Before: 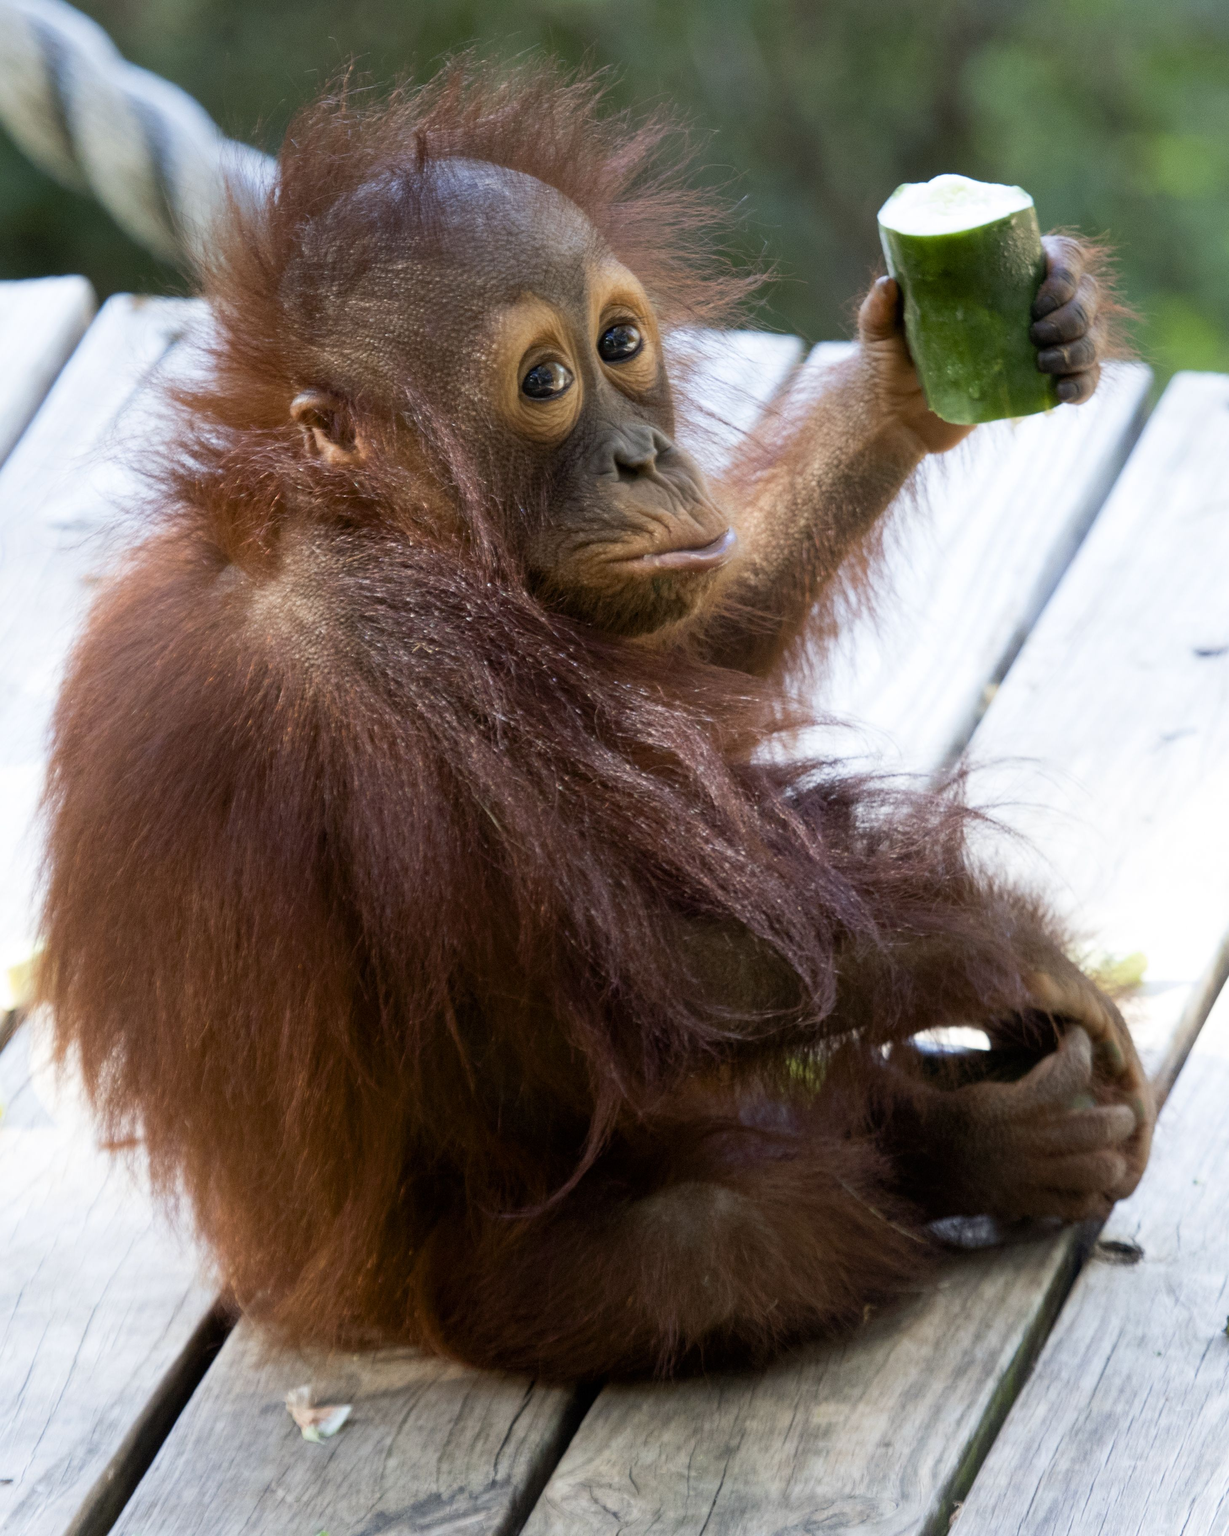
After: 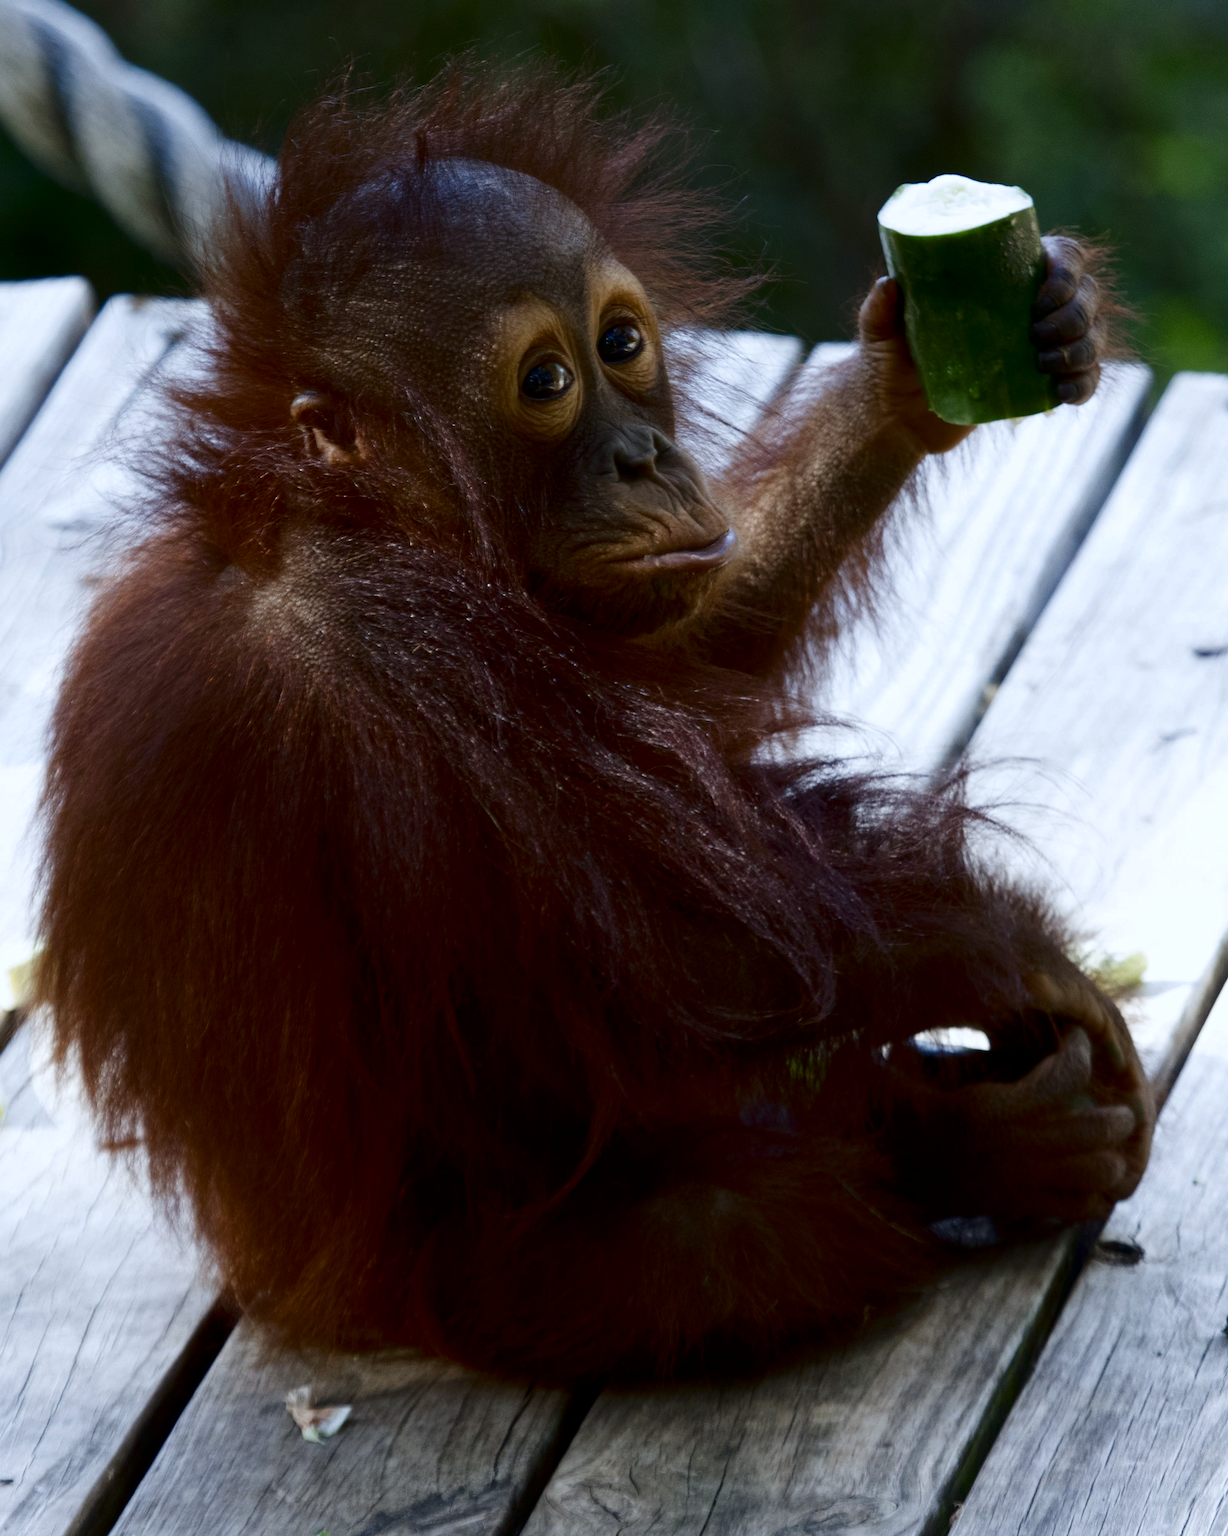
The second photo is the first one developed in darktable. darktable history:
white balance: red 0.967, blue 1.049
contrast brightness saturation: brightness -0.52
